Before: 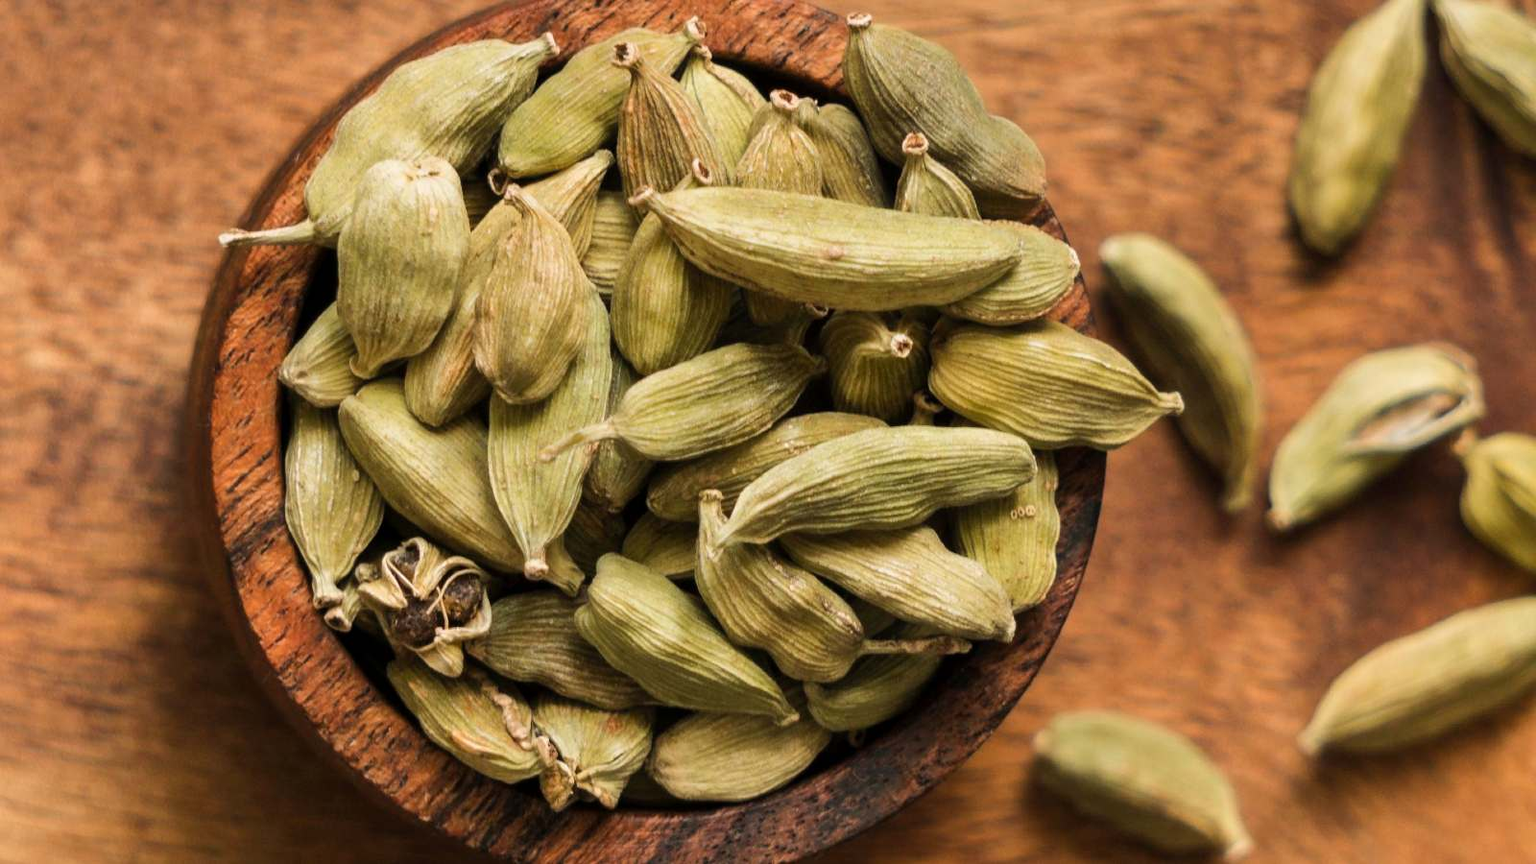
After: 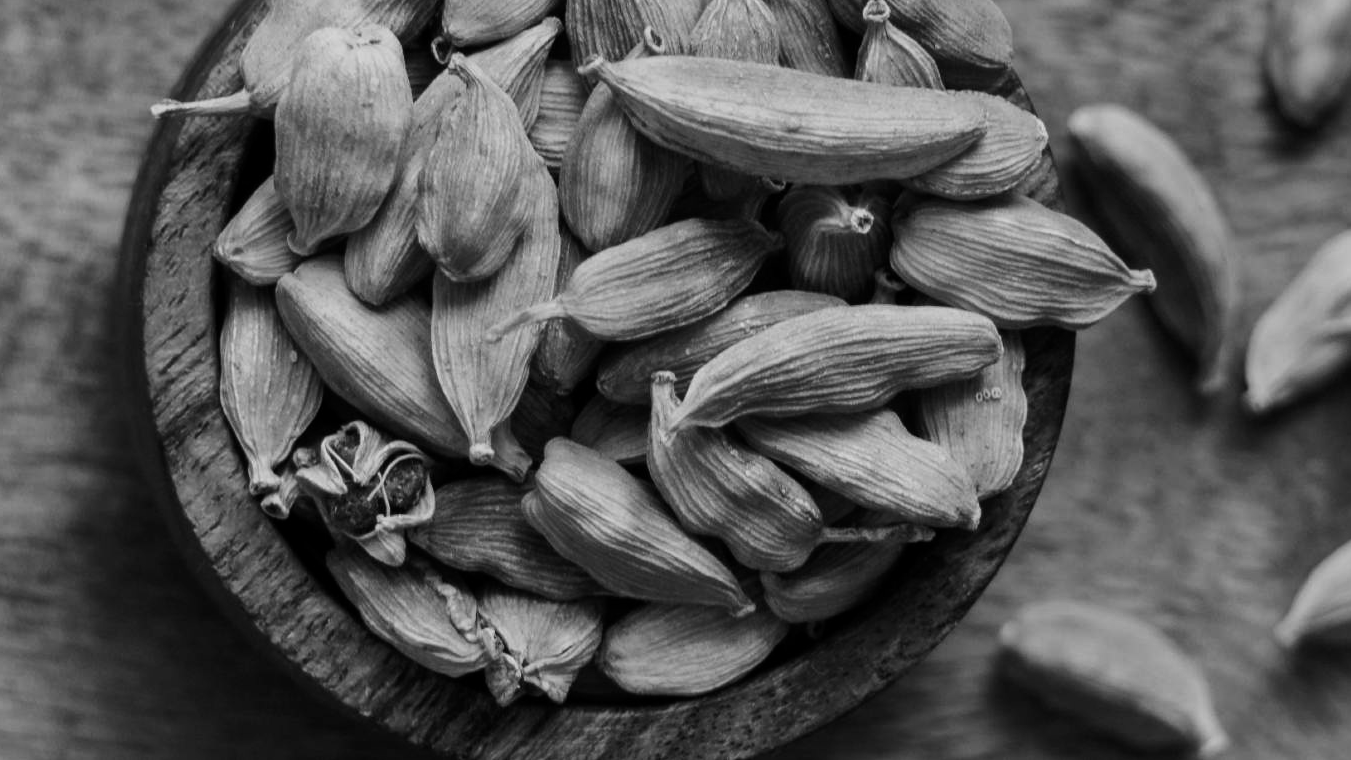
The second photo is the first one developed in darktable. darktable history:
exposure: black level correction 0, exposure -0.766 EV, compensate highlight preservation false
monochrome: a -6.99, b 35.61, size 1.4
tone equalizer: -8 EV -0.417 EV, -7 EV -0.389 EV, -6 EV -0.333 EV, -5 EV -0.222 EV, -3 EV 0.222 EV, -2 EV 0.333 EV, -1 EV 0.389 EV, +0 EV 0.417 EV, edges refinement/feathering 500, mask exposure compensation -1.57 EV, preserve details no
crop and rotate: left 4.842%, top 15.51%, right 10.668%
